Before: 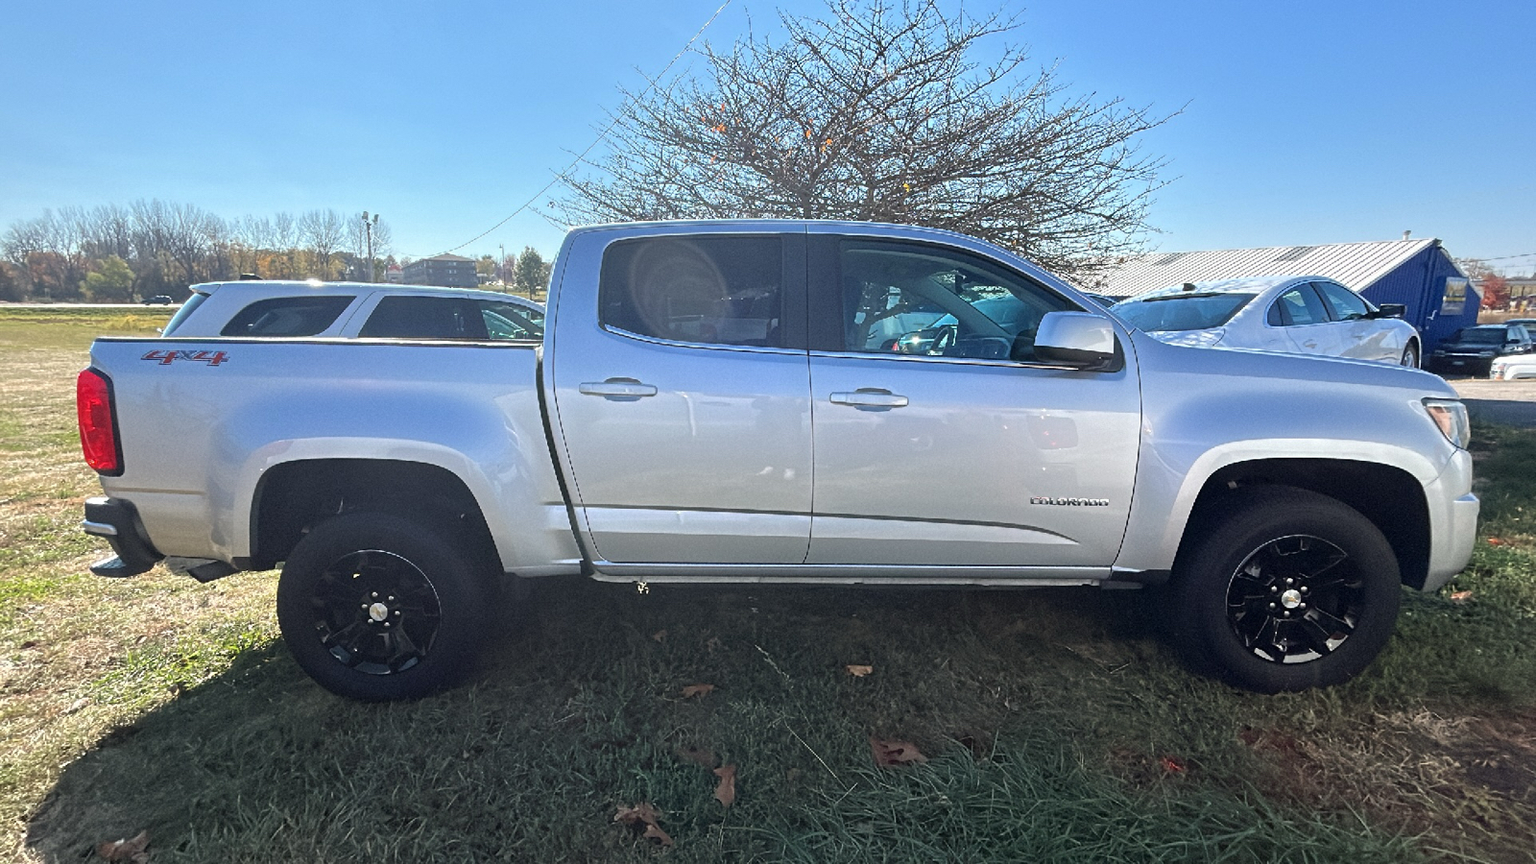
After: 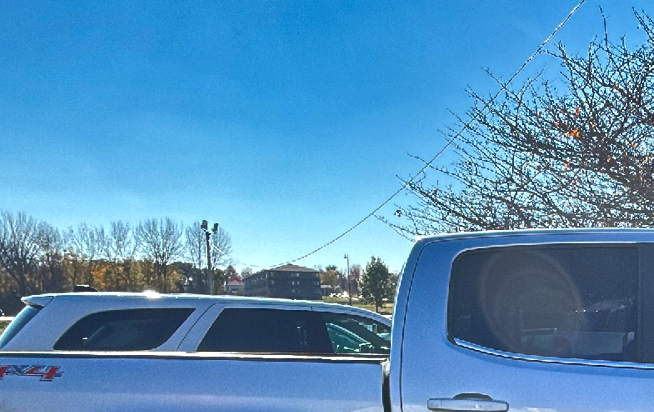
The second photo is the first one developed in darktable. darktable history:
crop and rotate: left 11.024%, top 0.064%, right 48.058%, bottom 54.053%
shadows and highlights: shadows 81.42, white point adjustment -9.02, highlights -61.32, soften with gaussian
exposure: black level correction 0, exposure 0.499 EV, compensate highlight preservation false
